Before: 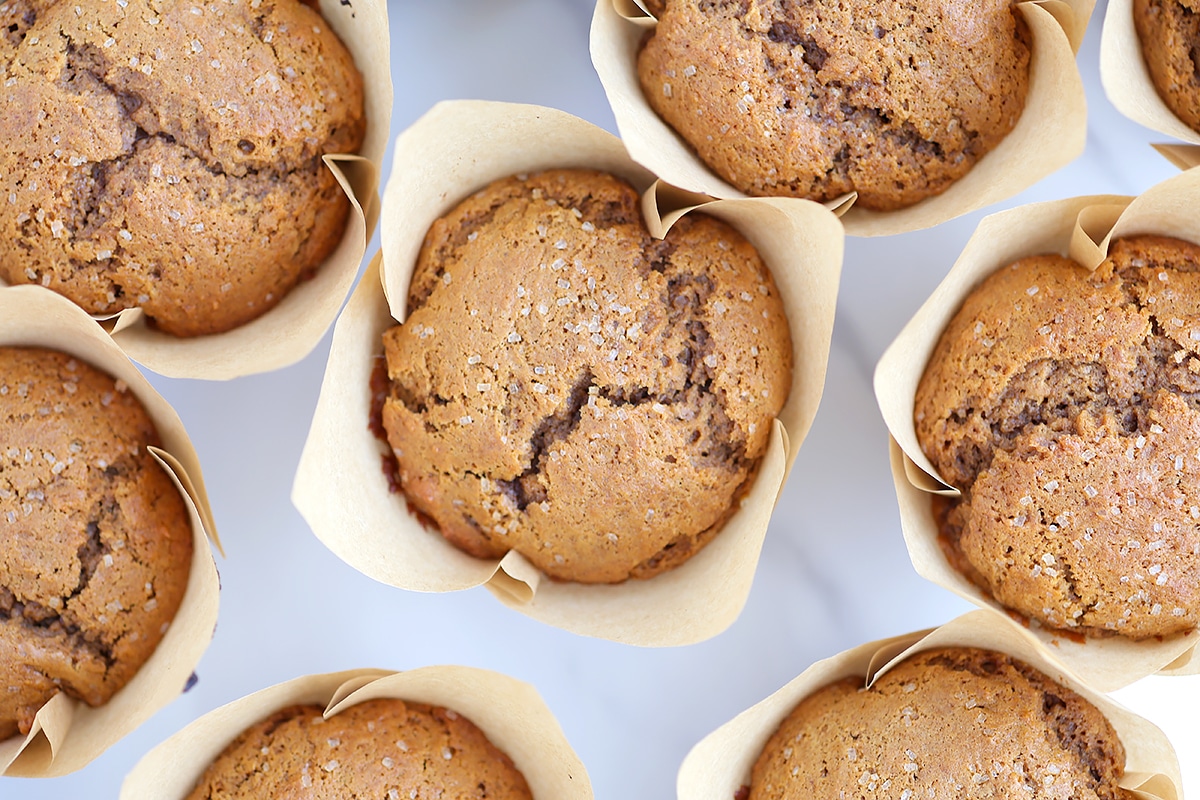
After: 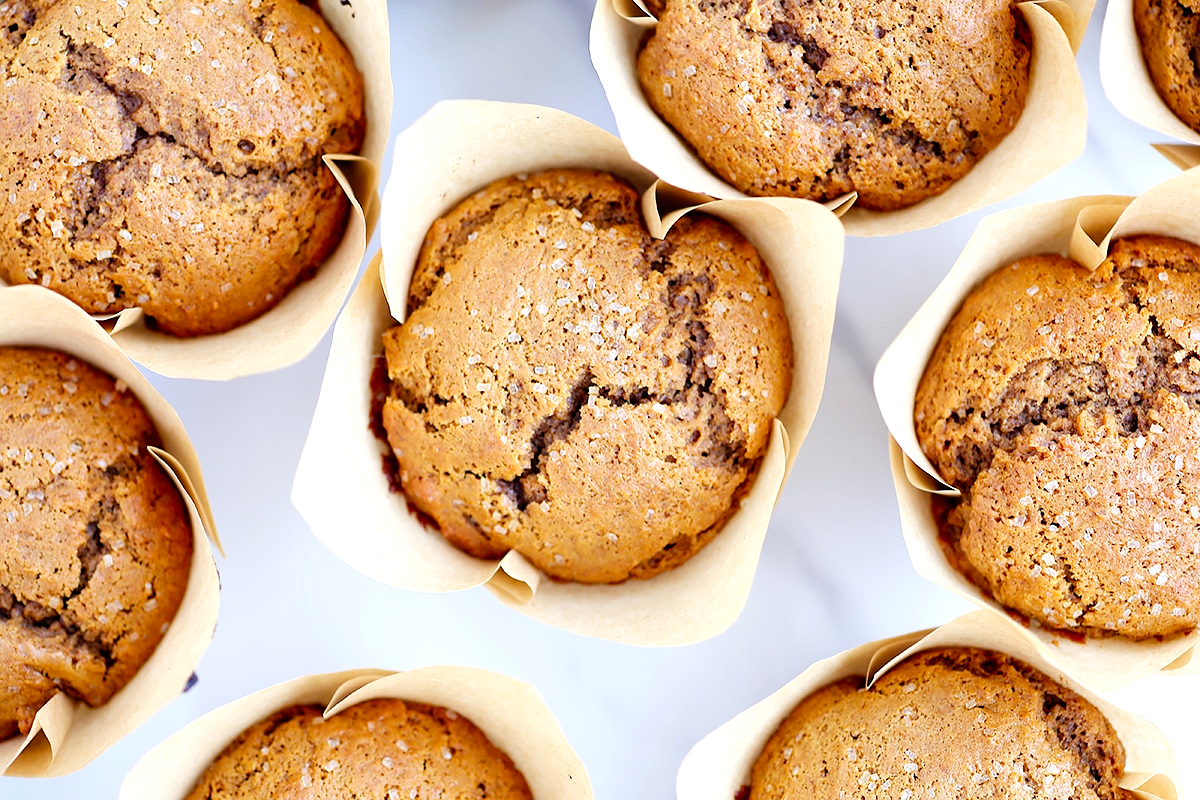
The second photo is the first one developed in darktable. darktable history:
levels: levels [0, 0.374, 0.749]
filmic rgb: middle gray luminance 29%, black relative exposure -10.3 EV, white relative exposure 5.5 EV, threshold 6 EV, target black luminance 0%, hardness 3.95, latitude 2.04%, contrast 1.132, highlights saturation mix 5%, shadows ↔ highlights balance 15.11%, add noise in highlights 0, preserve chrominance no, color science v3 (2019), use custom middle-gray values true, iterations of high-quality reconstruction 0, contrast in highlights soft, enable highlight reconstruction true
